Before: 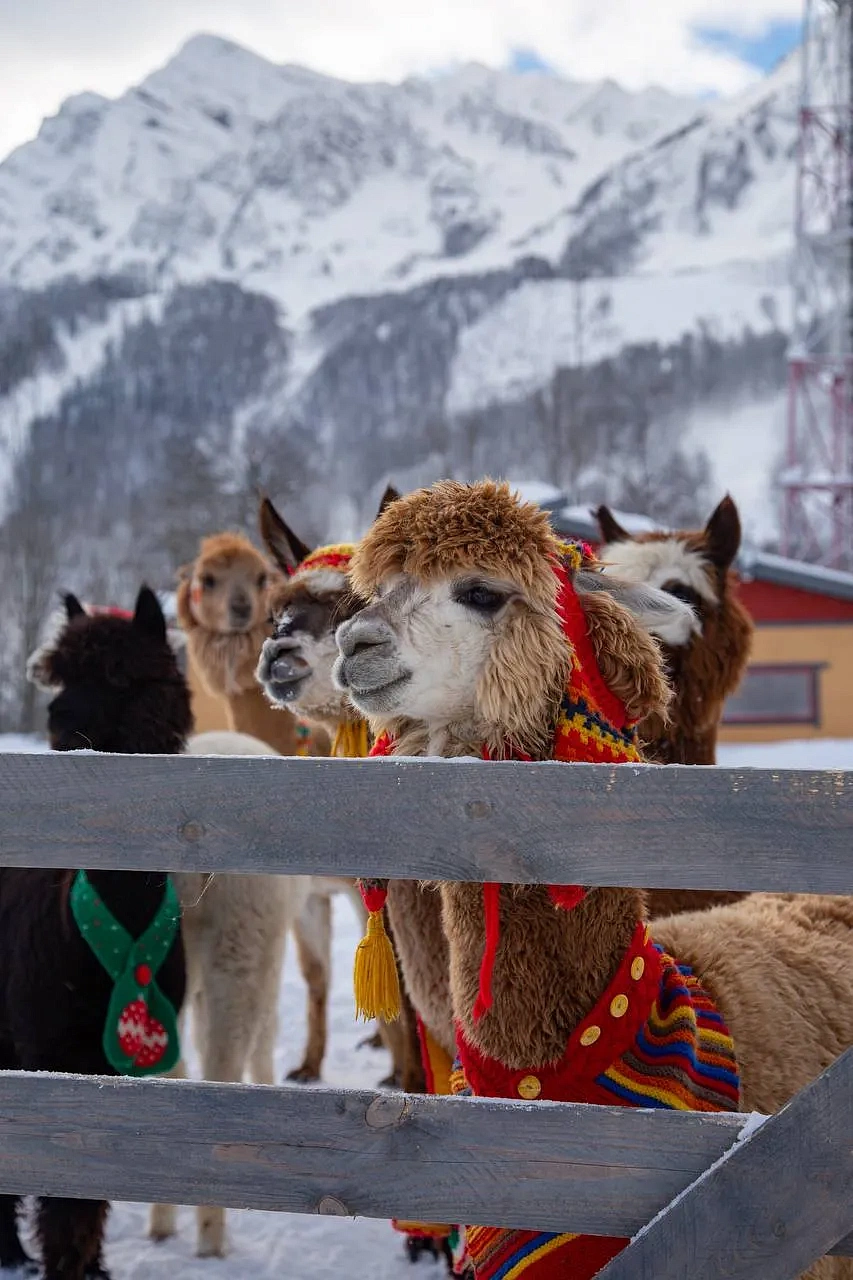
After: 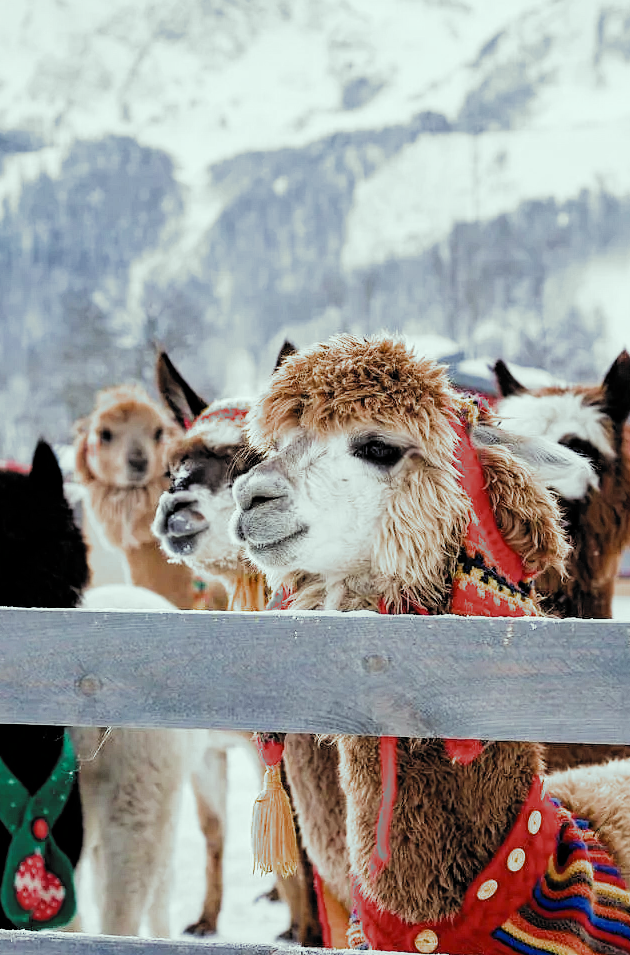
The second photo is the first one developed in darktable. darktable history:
crop and rotate: left 12.172%, top 11.476%, right 13.939%, bottom 13.904%
exposure: black level correction 0.001, exposure 1.304 EV, compensate highlight preservation false
color correction: highlights a* -6.95, highlights b* 0.874
filmic rgb: black relative exposure -5.08 EV, white relative exposure 3.96 EV, hardness 2.89, contrast 1.187, highlights saturation mix -29.87%, add noise in highlights 0.002, color science v3 (2019), use custom middle-gray values true, contrast in highlights soft
